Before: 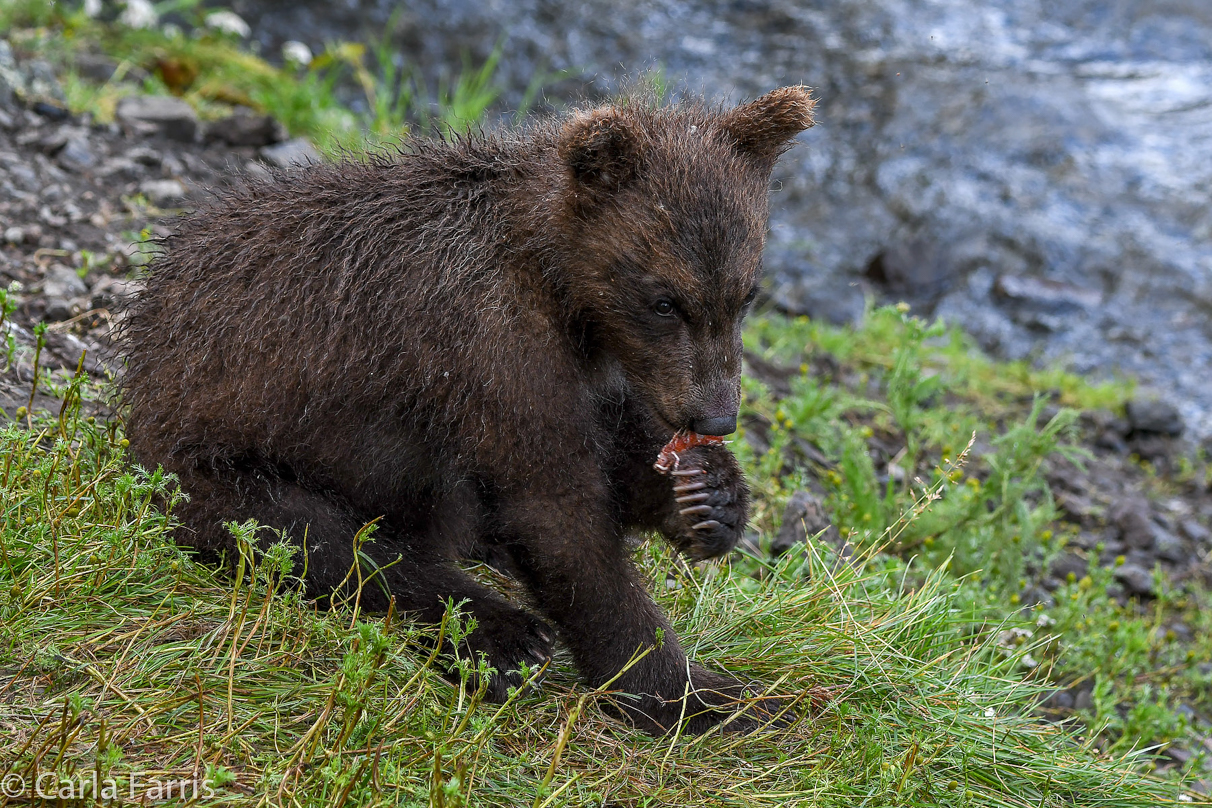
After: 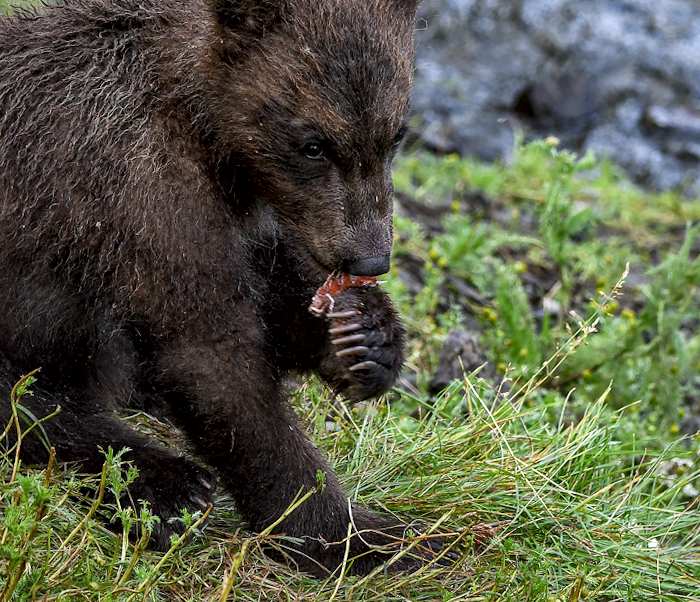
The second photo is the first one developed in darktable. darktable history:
local contrast: mode bilateral grid, contrast 25, coarseness 60, detail 151%, midtone range 0.2
rotate and perspective: rotation -2°, crop left 0.022, crop right 0.978, crop top 0.049, crop bottom 0.951
crop and rotate: left 28.256%, top 17.734%, right 12.656%, bottom 3.573%
